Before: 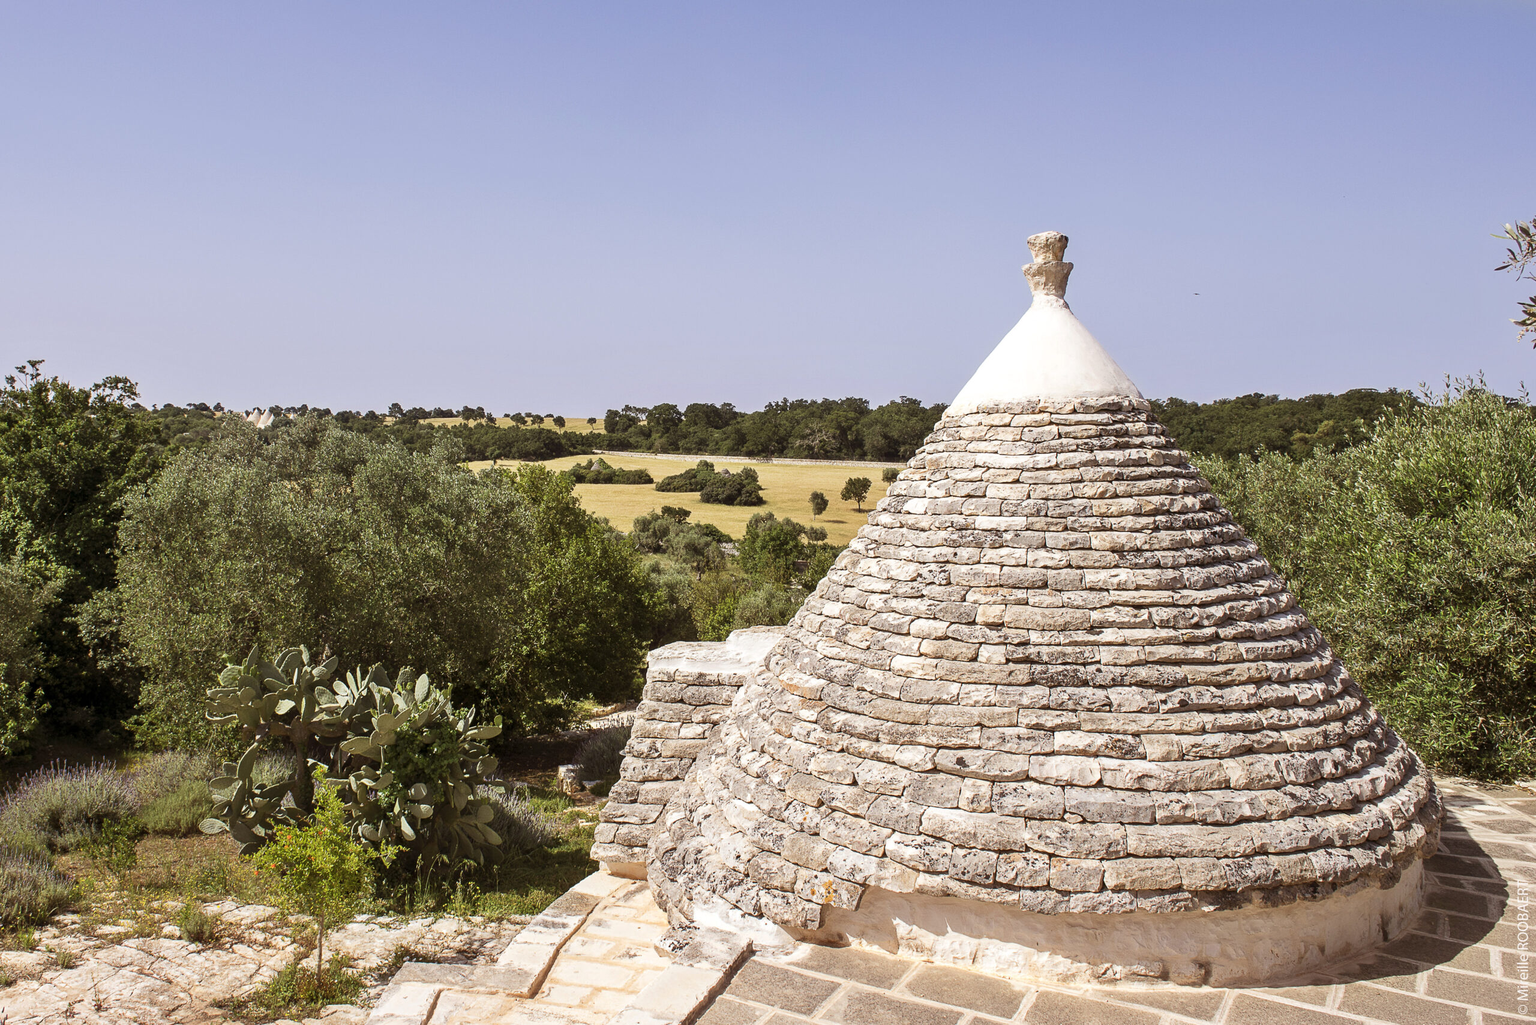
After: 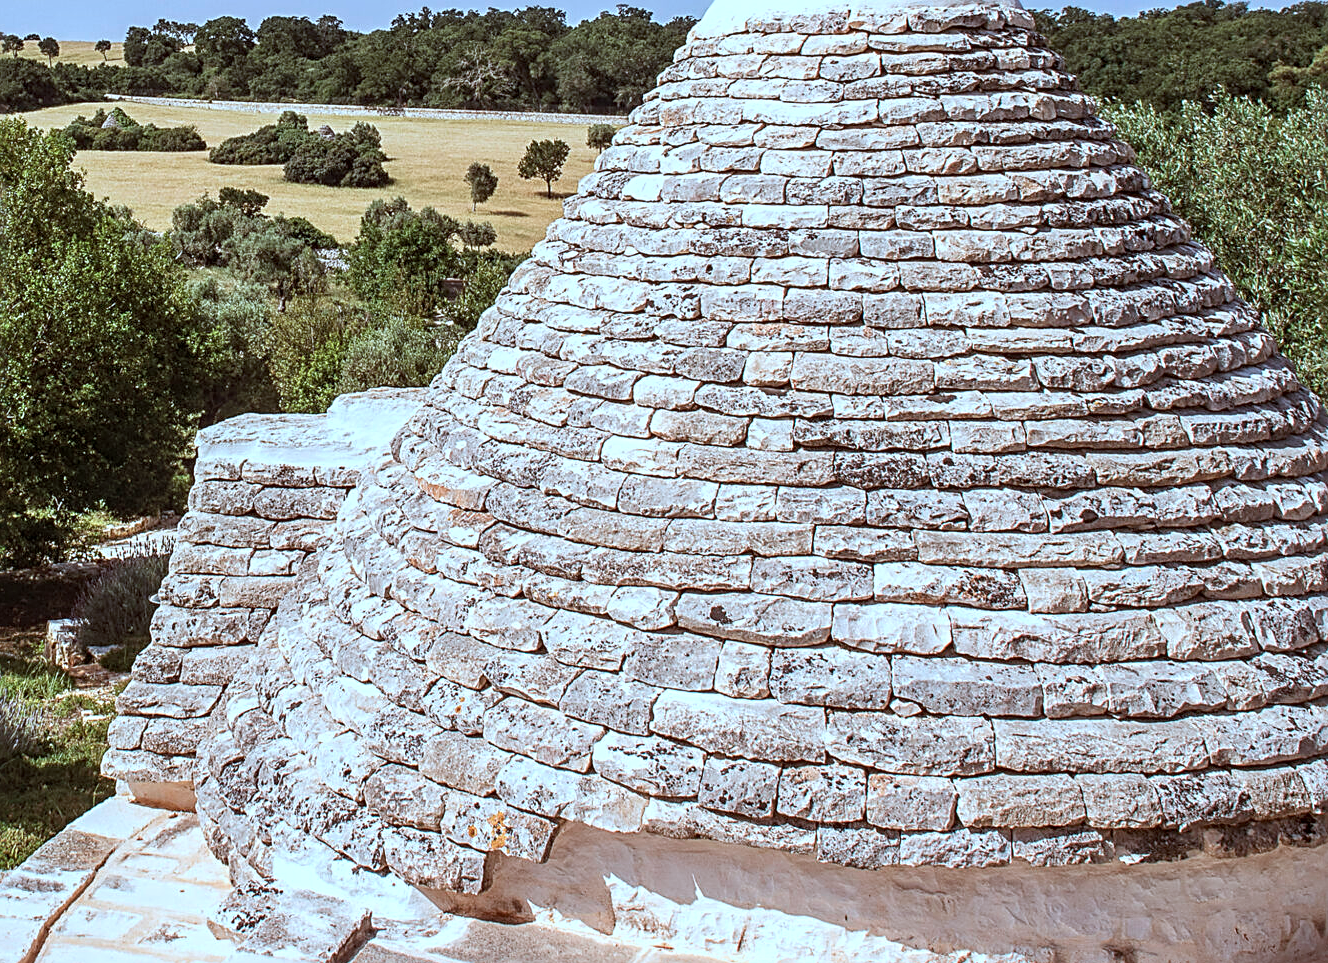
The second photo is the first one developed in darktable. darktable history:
crop: left 34.52%, top 38.394%, right 13.602%, bottom 5.253%
color correction: highlights a* -9.45, highlights b* -23.52
local contrast: on, module defaults
sharpen: radius 2.79
